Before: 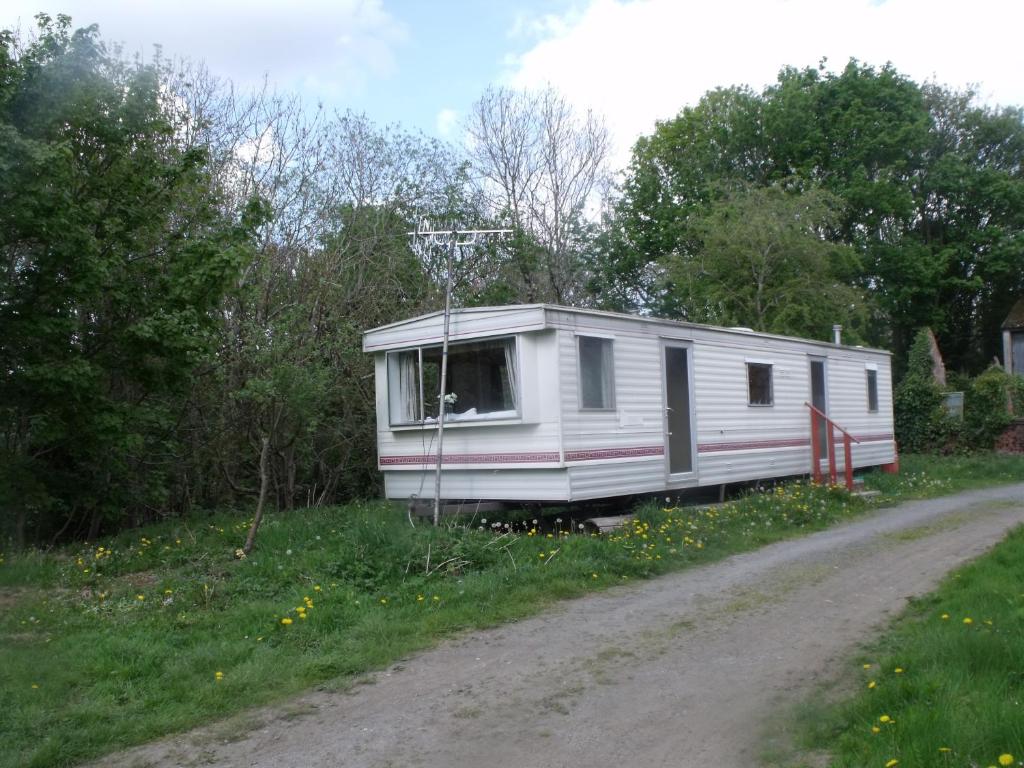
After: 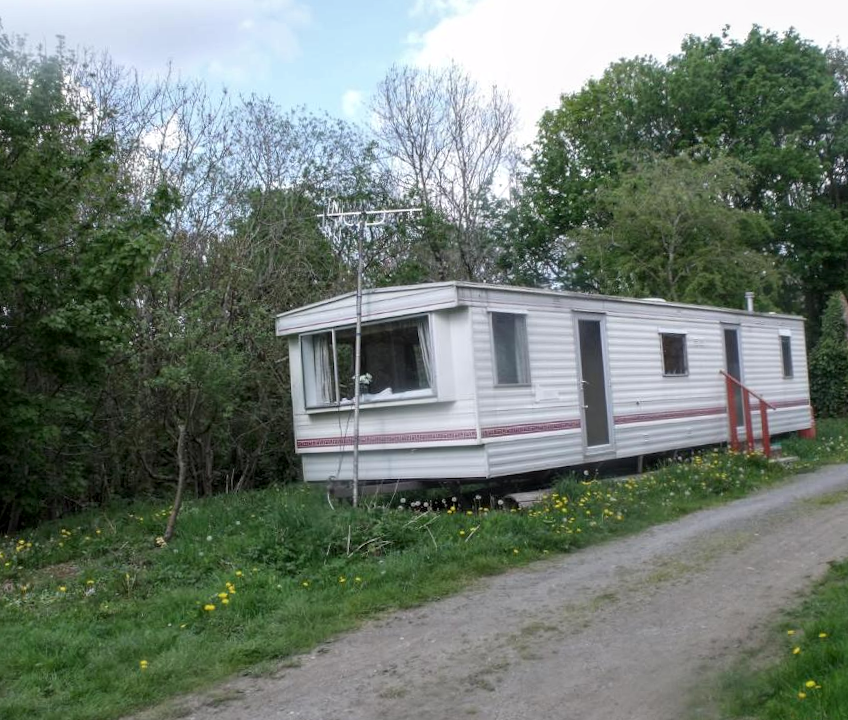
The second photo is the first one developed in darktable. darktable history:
rotate and perspective: rotation -2°, crop left 0.022, crop right 0.978, crop top 0.049, crop bottom 0.951
crop: left 7.598%, right 7.873%
local contrast: on, module defaults
